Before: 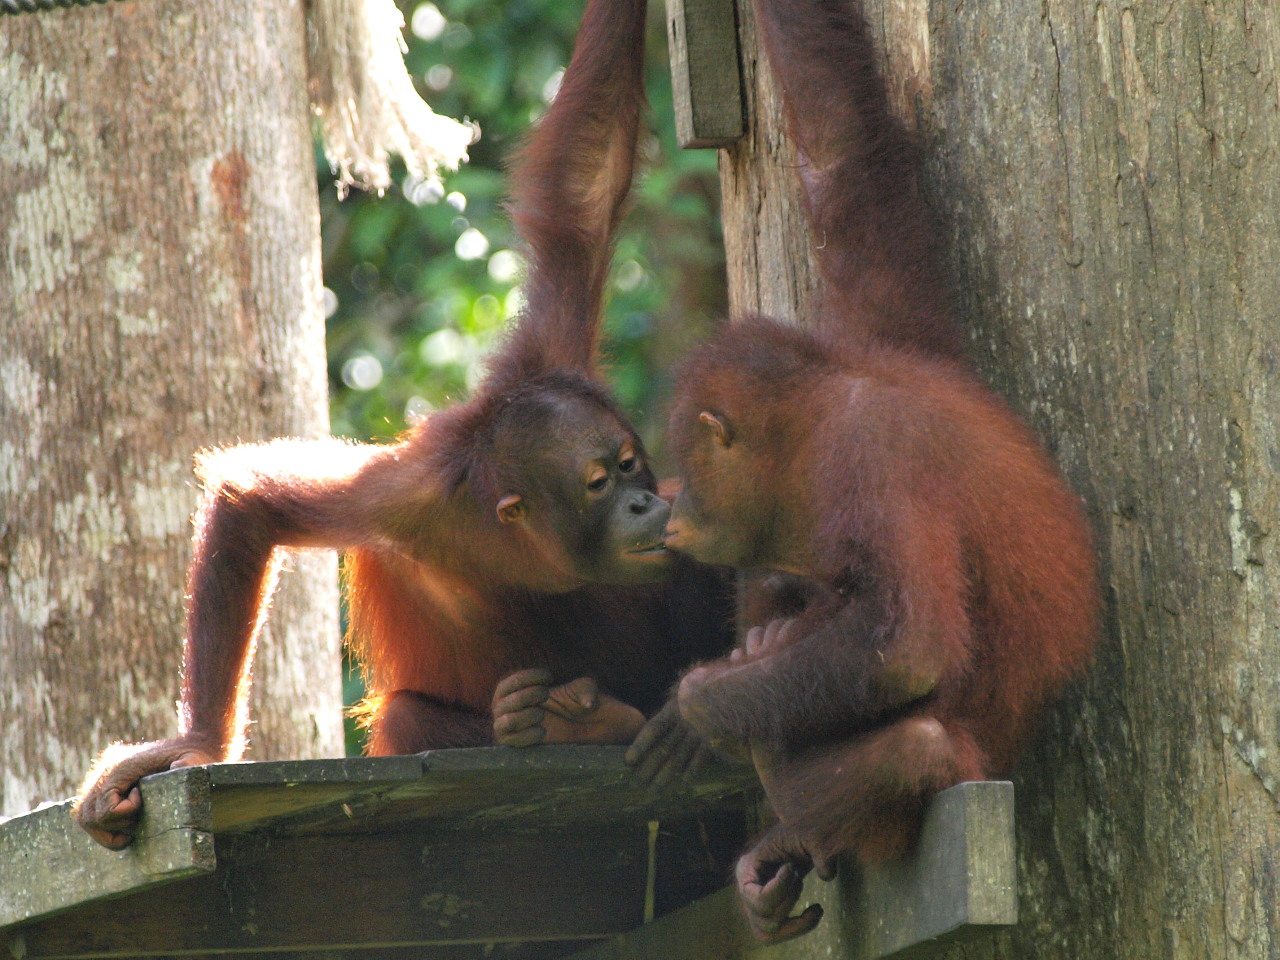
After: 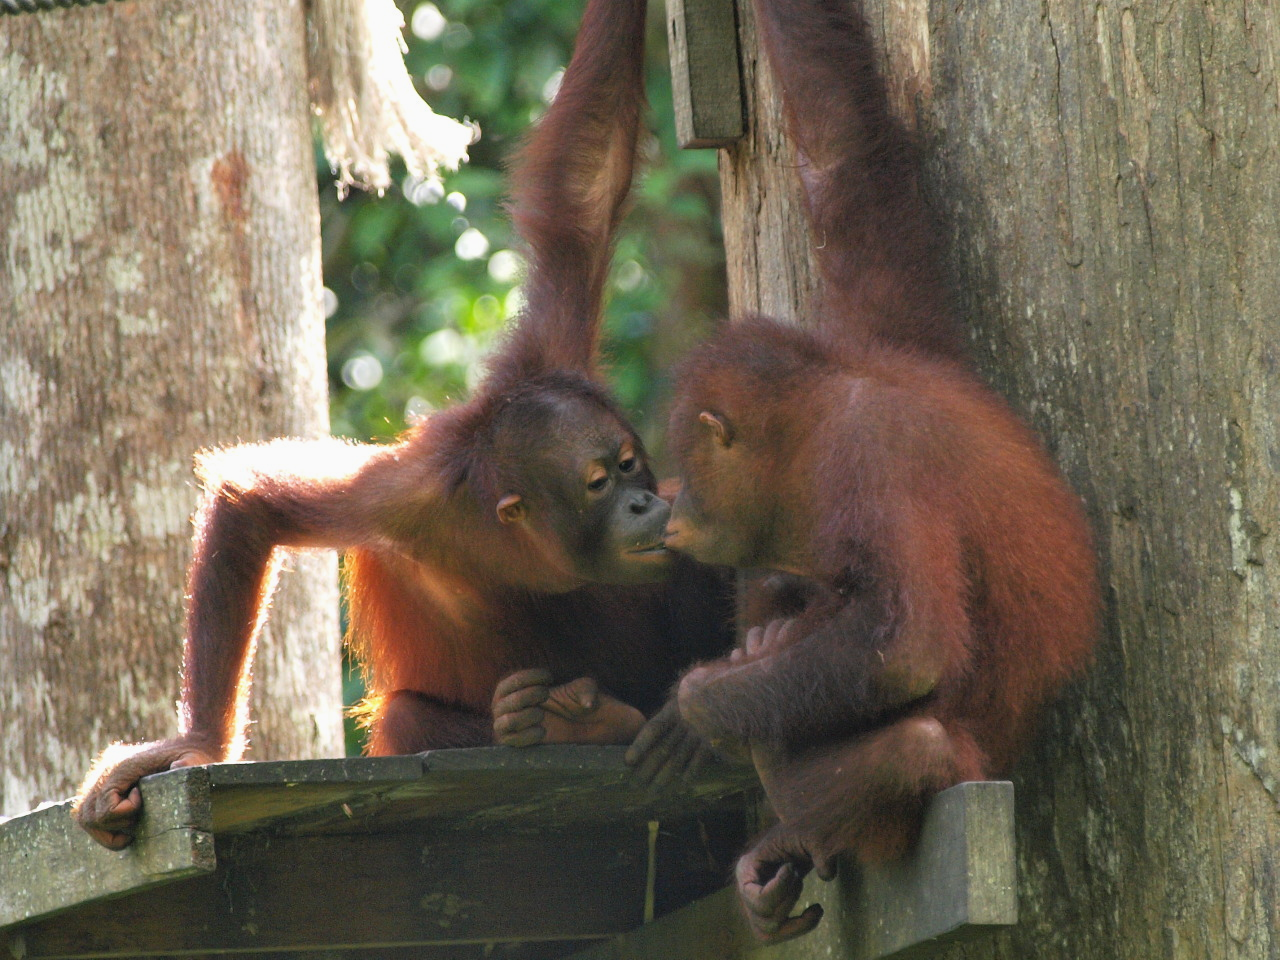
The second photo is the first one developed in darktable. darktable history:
exposure: exposure -0.068 EV, compensate highlight preservation false
